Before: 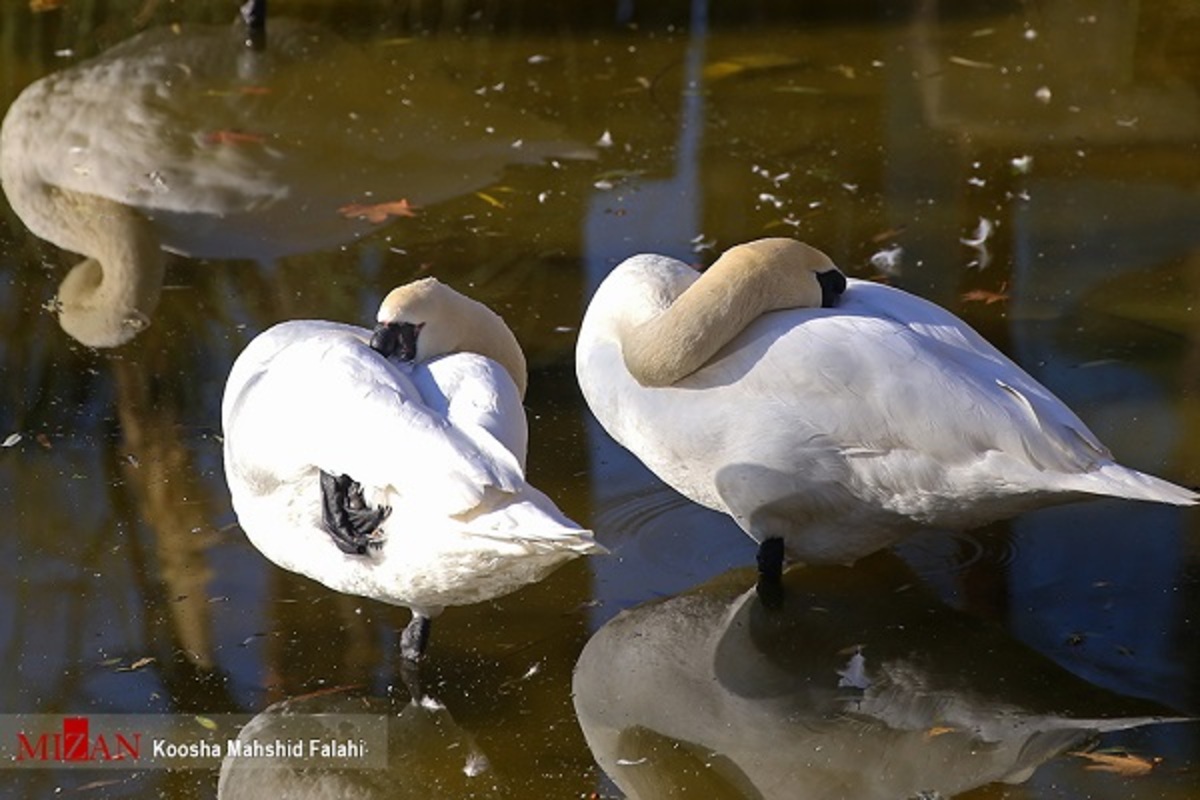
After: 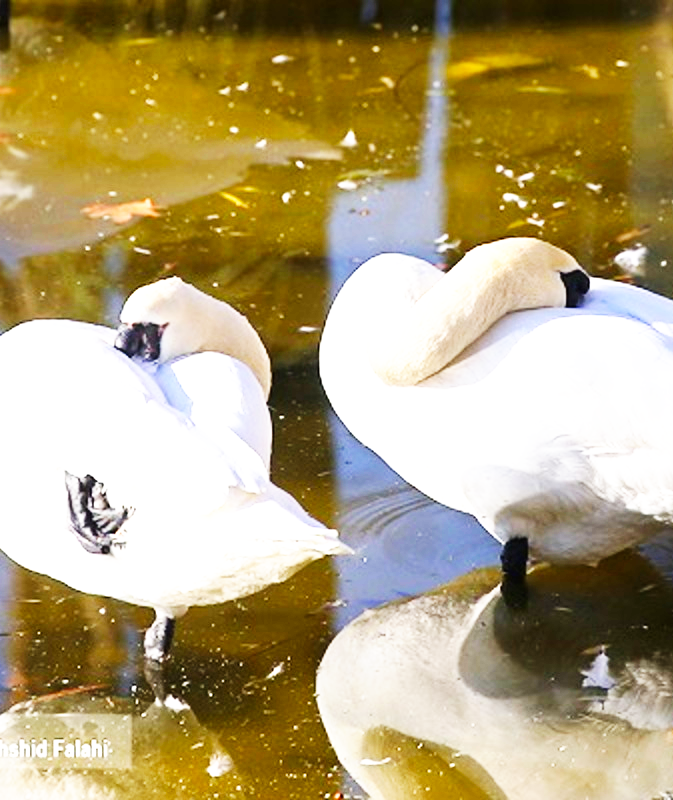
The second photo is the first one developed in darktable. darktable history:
exposure: exposure 1.249 EV, compensate highlight preservation false
crop: left 21.412%, right 22.489%
base curve: curves: ch0 [(0, 0) (0.007, 0.004) (0.027, 0.03) (0.046, 0.07) (0.207, 0.54) (0.442, 0.872) (0.673, 0.972) (1, 1)], preserve colors none
